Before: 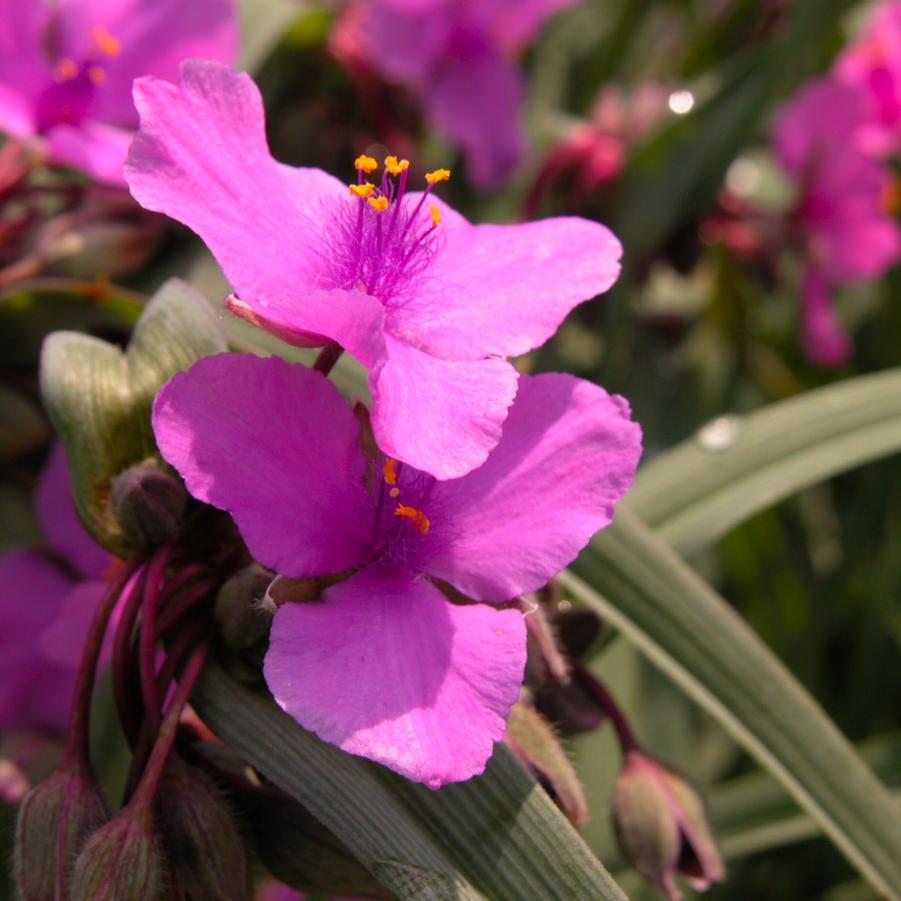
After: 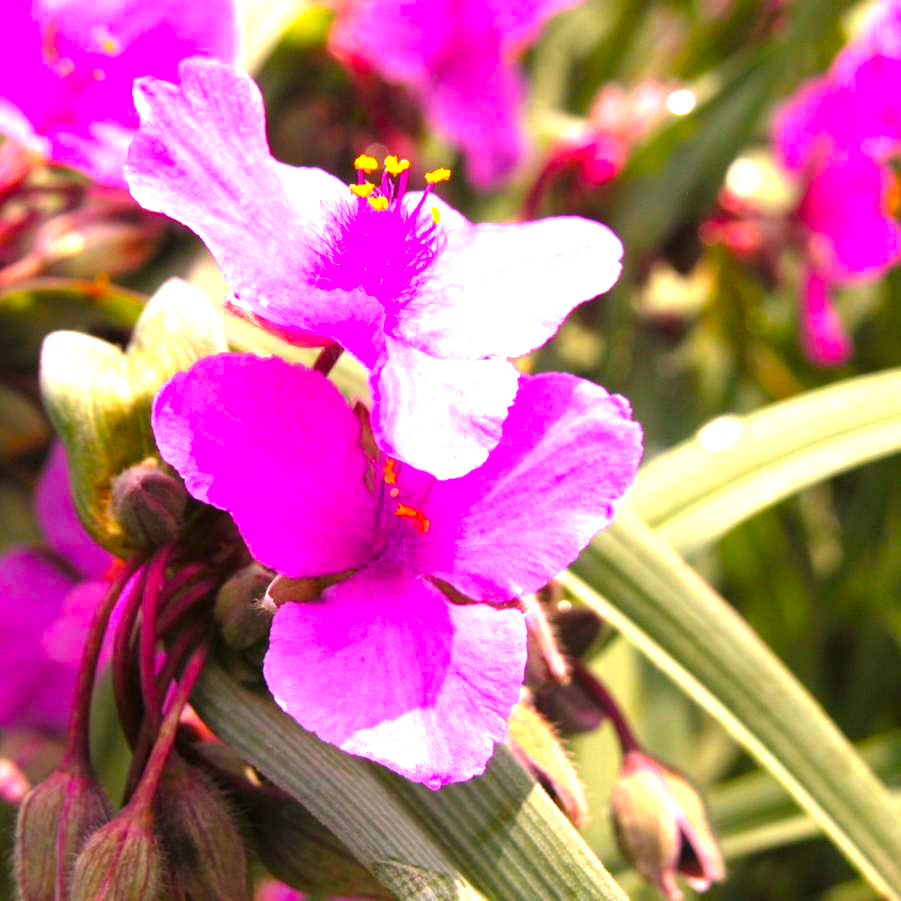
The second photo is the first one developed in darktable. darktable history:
exposure: black level correction 0, exposure 1.1 EV, compensate exposure bias true, compensate highlight preservation false
color correction: highlights a* 0.708, highlights b* 2.75, saturation 1.07
color balance rgb: power › chroma 0.695%, power › hue 60°, perceptual saturation grading › global saturation 0.441%, perceptual brilliance grading › global brilliance 30.631%, global vibrance 20%
